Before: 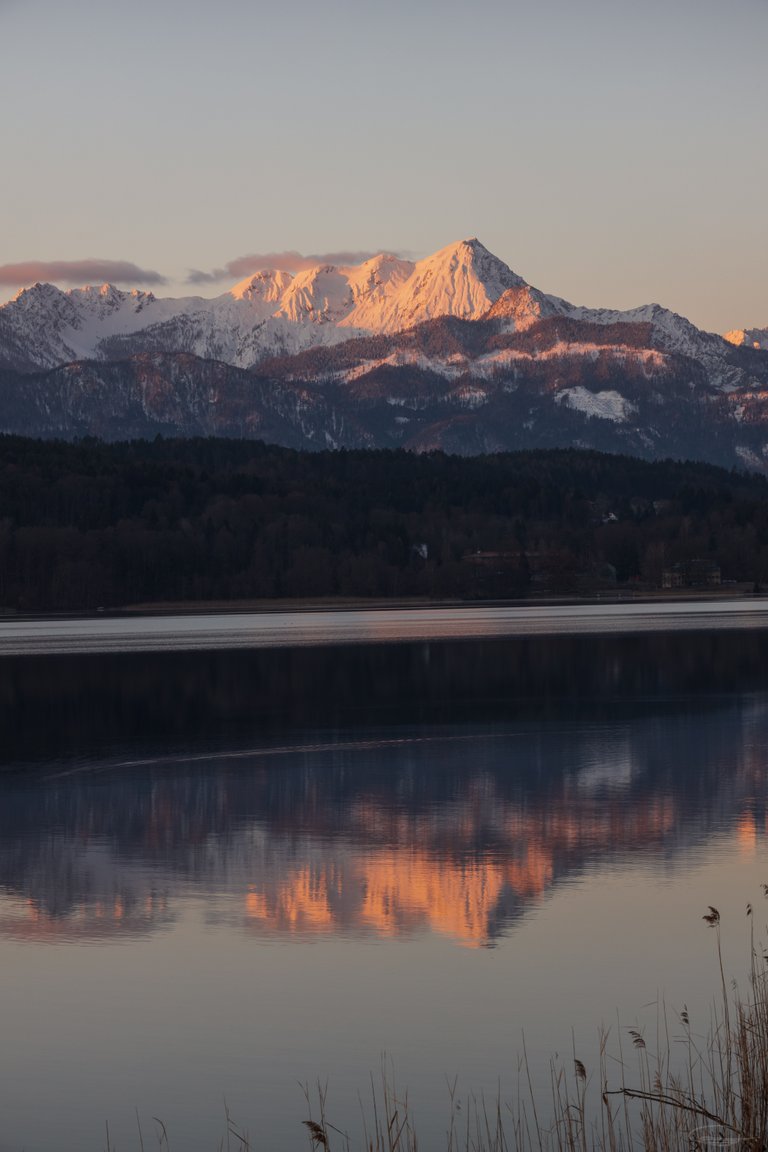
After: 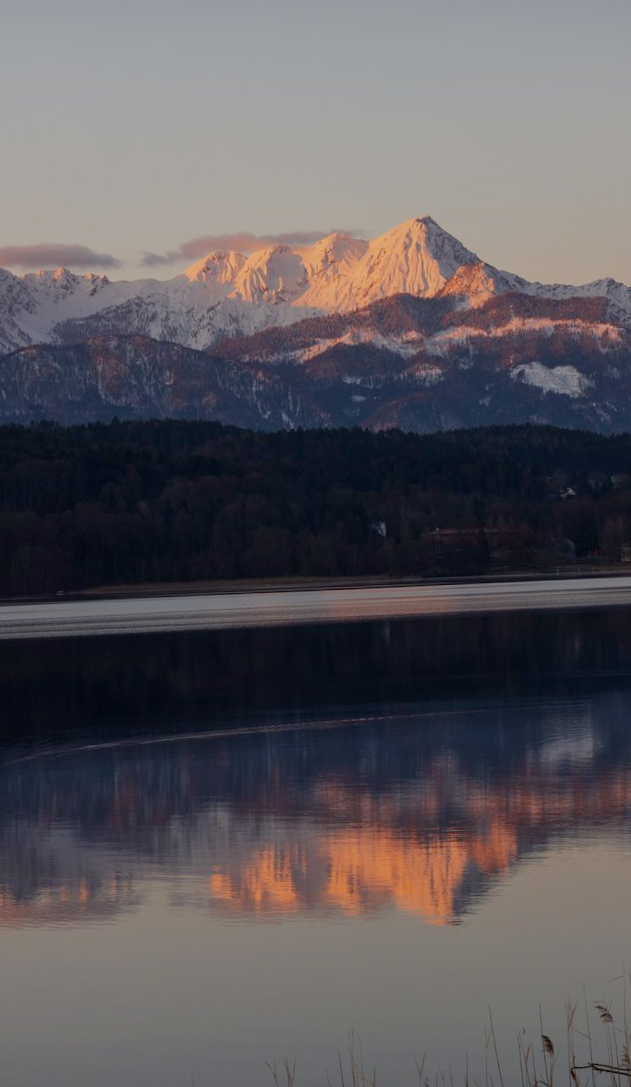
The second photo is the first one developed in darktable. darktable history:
crop and rotate: angle 1°, left 4.281%, top 0.642%, right 11.383%, bottom 2.486%
filmic rgb: black relative exposure -16 EV, threshold -0.33 EV, transition 3.19 EV, structure ↔ texture 100%, target black luminance 0%, hardness 7.57, latitude 72.96%, contrast 0.908, highlights saturation mix 10%, shadows ↔ highlights balance -0.38%, add noise in highlights 0, preserve chrominance no, color science v4 (2020), iterations of high-quality reconstruction 10, enable highlight reconstruction true
